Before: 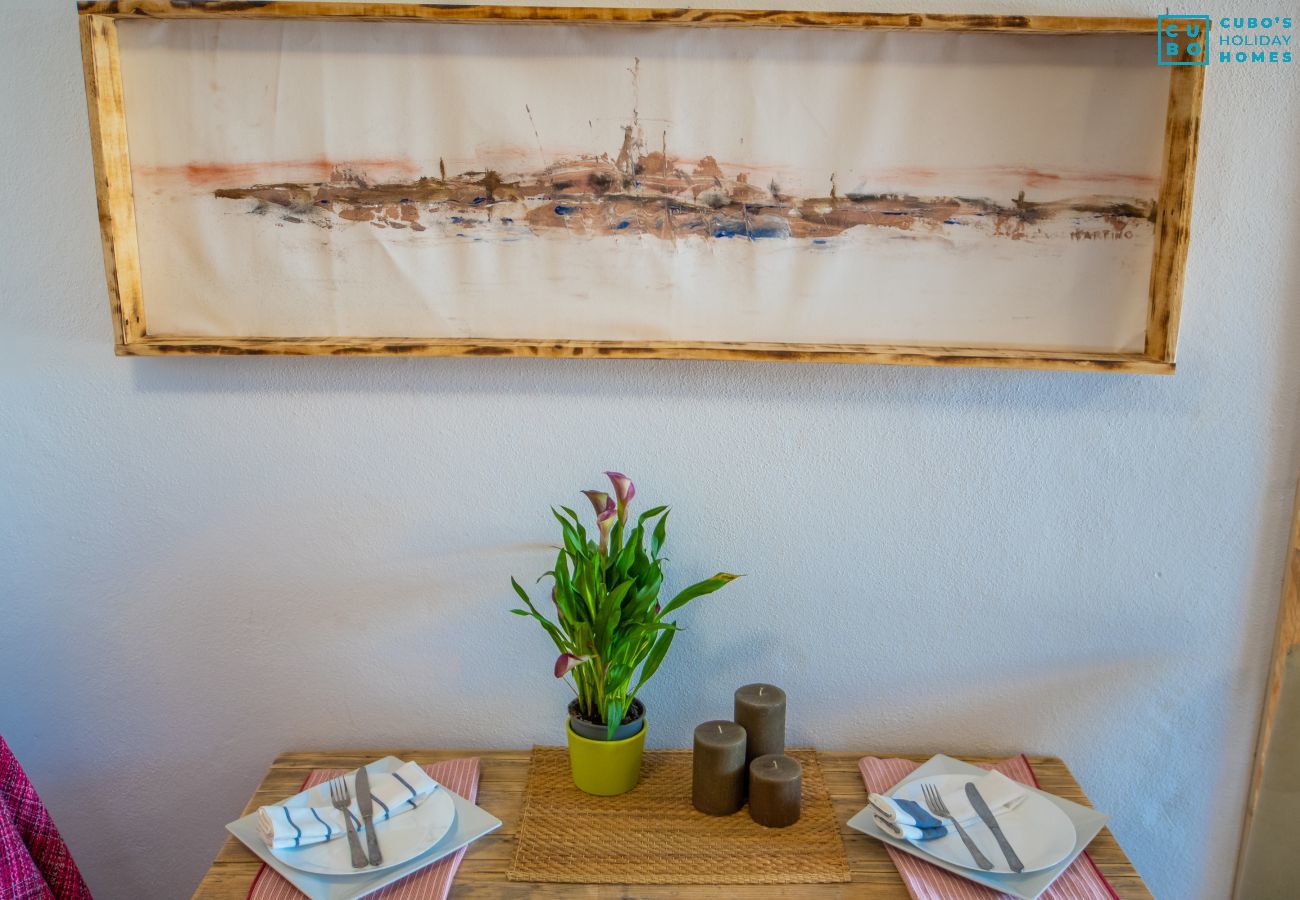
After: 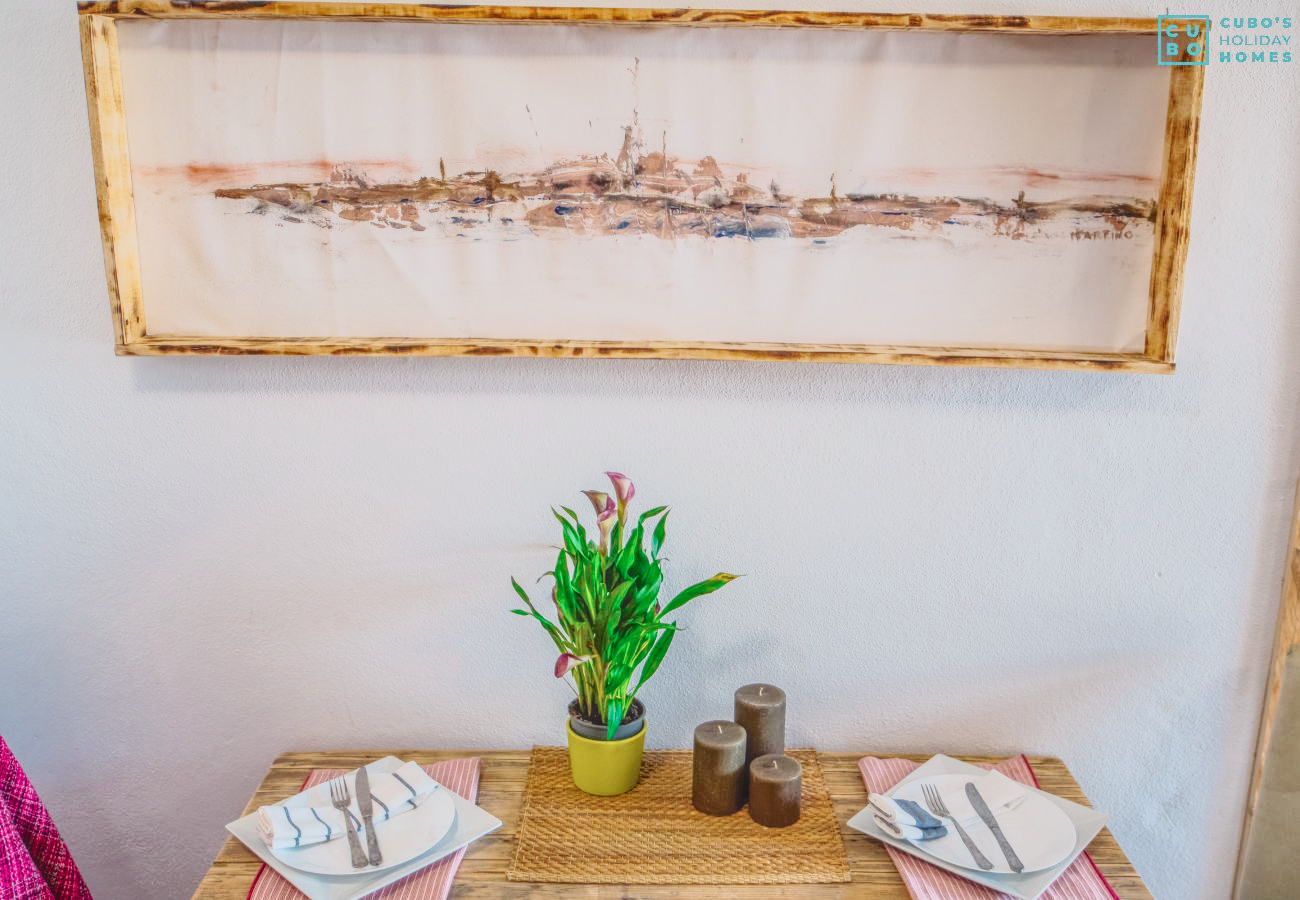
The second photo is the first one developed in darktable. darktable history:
tone curve: curves: ch0 [(0, 0.032) (0.094, 0.08) (0.265, 0.208) (0.41, 0.417) (0.498, 0.496) (0.638, 0.673) (0.819, 0.841) (0.96, 0.899)]; ch1 [(0, 0) (0.161, 0.092) (0.37, 0.302) (0.417, 0.434) (0.495, 0.504) (0.576, 0.589) (0.725, 0.765) (1, 1)]; ch2 [(0, 0) (0.352, 0.403) (0.45, 0.469) (0.521, 0.515) (0.59, 0.579) (1, 1)], color space Lab, independent channels, preserve colors none
local contrast: highlights 66%, shadows 33%, detail 166%, midtone range 0.2
base curve: curves: ch0 [(0, 0) (0.158, 0.273) (0.879, 0.895) (1, 1)], preserve colors none
